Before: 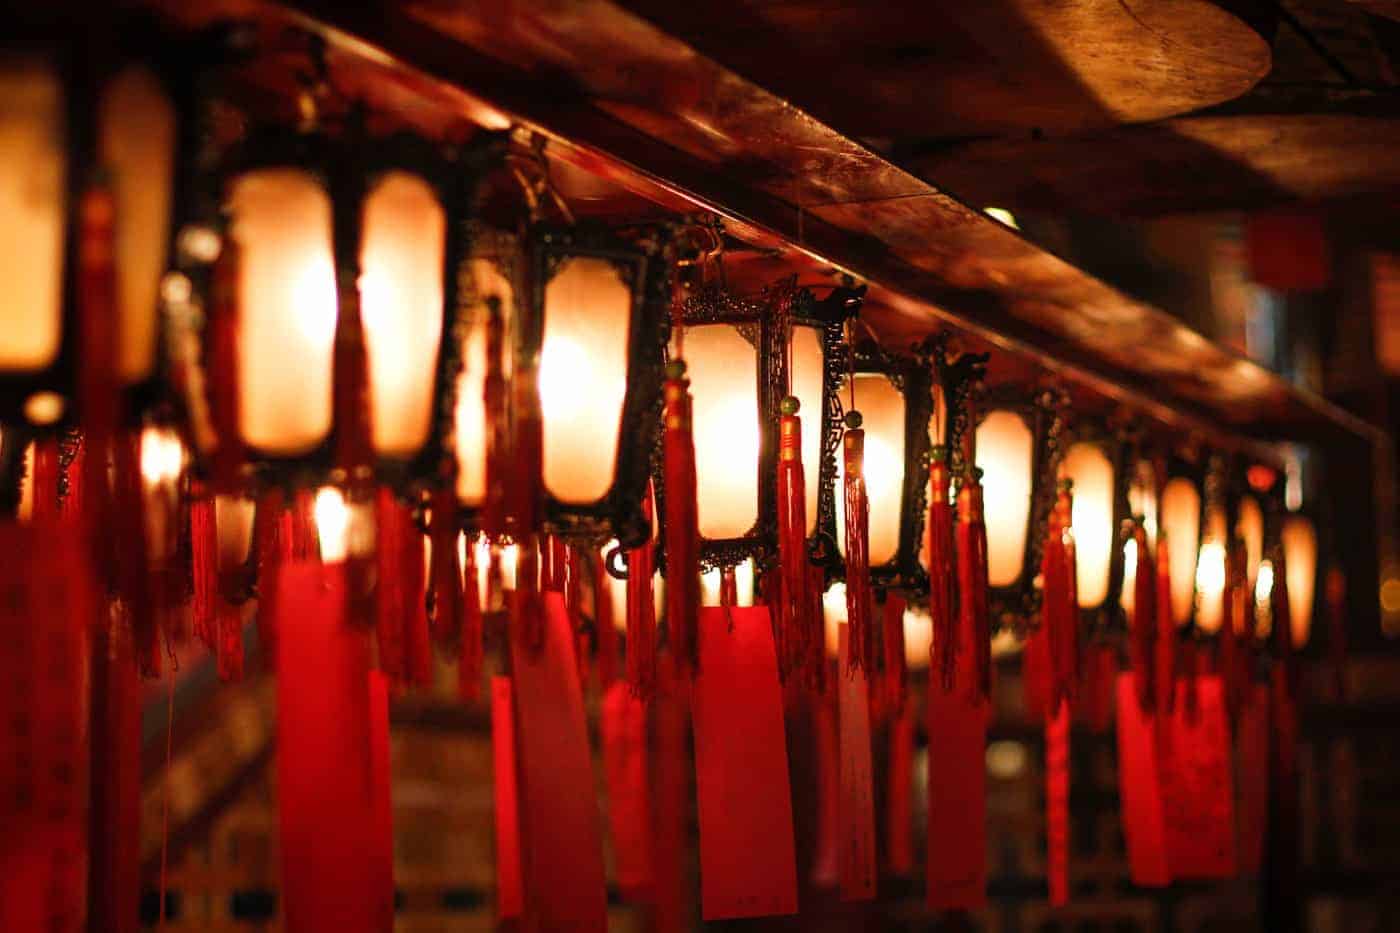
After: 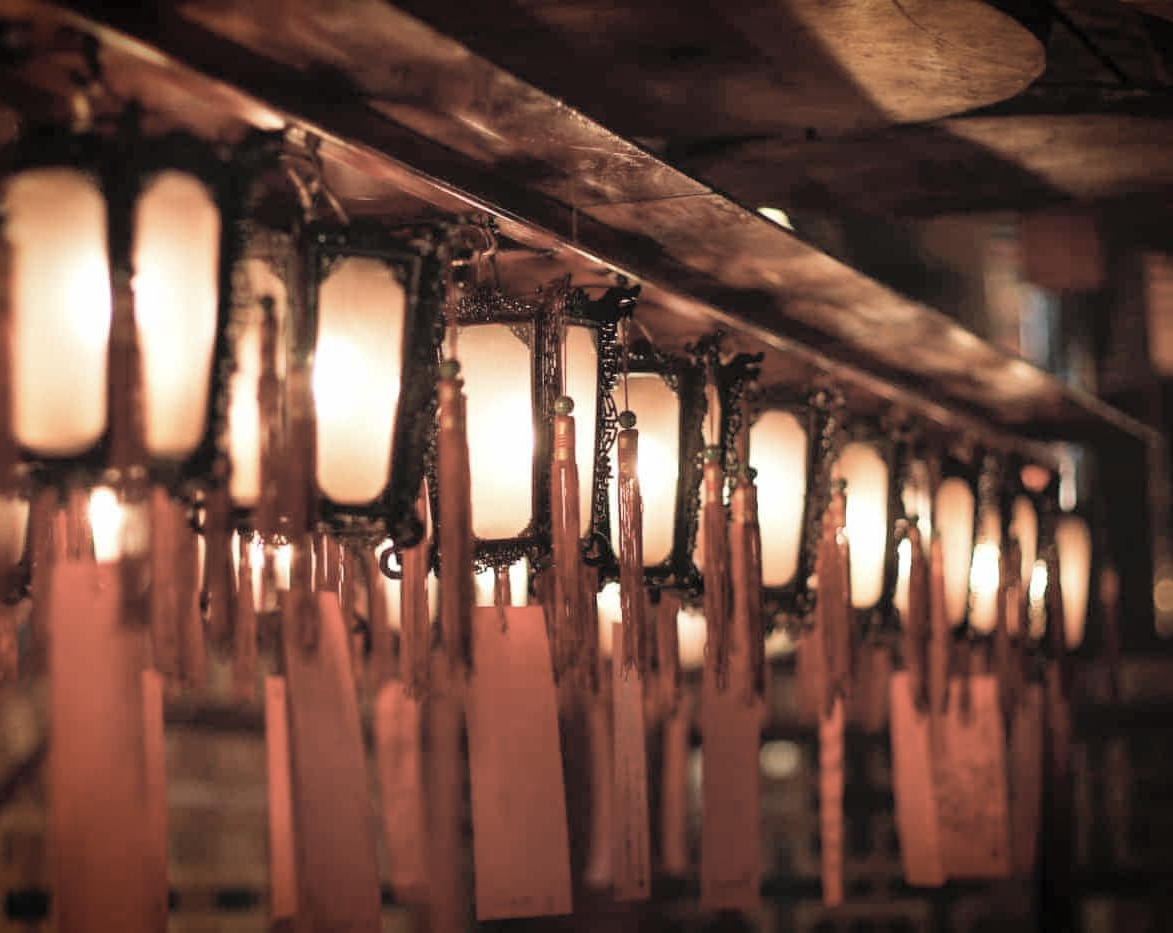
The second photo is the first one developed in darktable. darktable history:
contrast brightness saturation: brightness 0.182, saturation -0.482
crop: left 16.146%
vignetting: fall-off start 100.39%, saturation 0.367, width/height ratio 1.32
